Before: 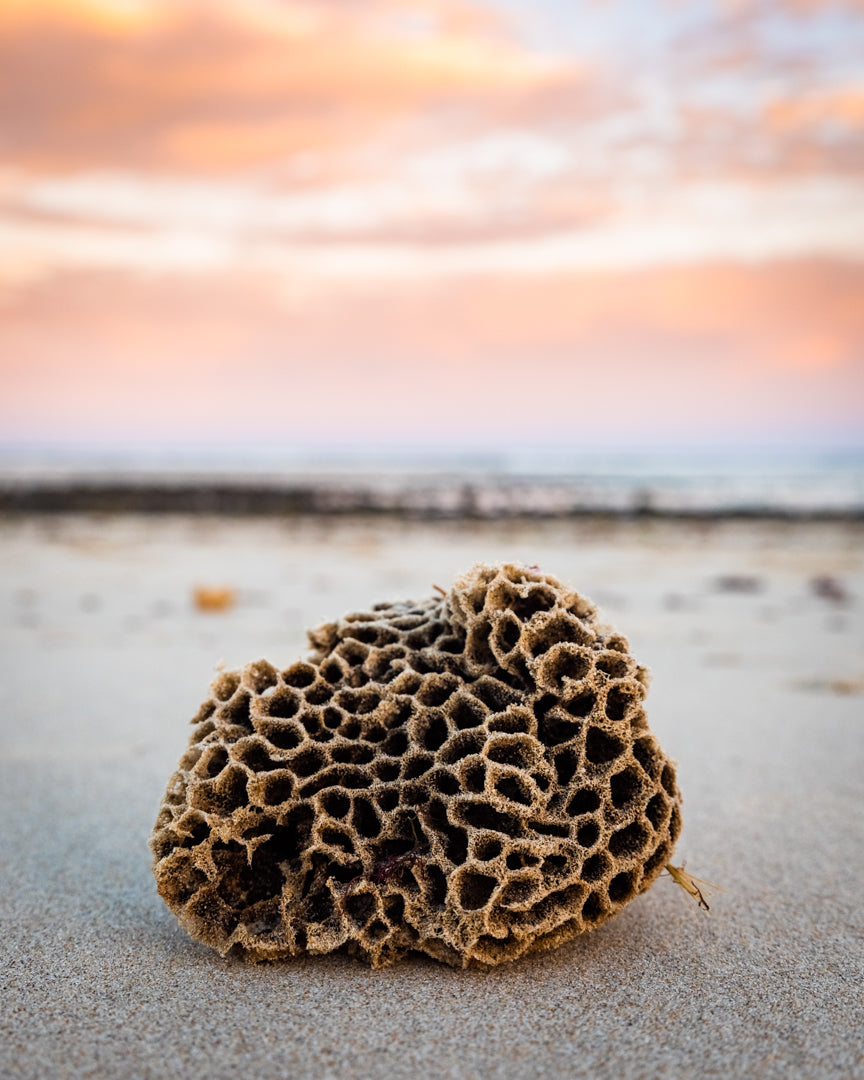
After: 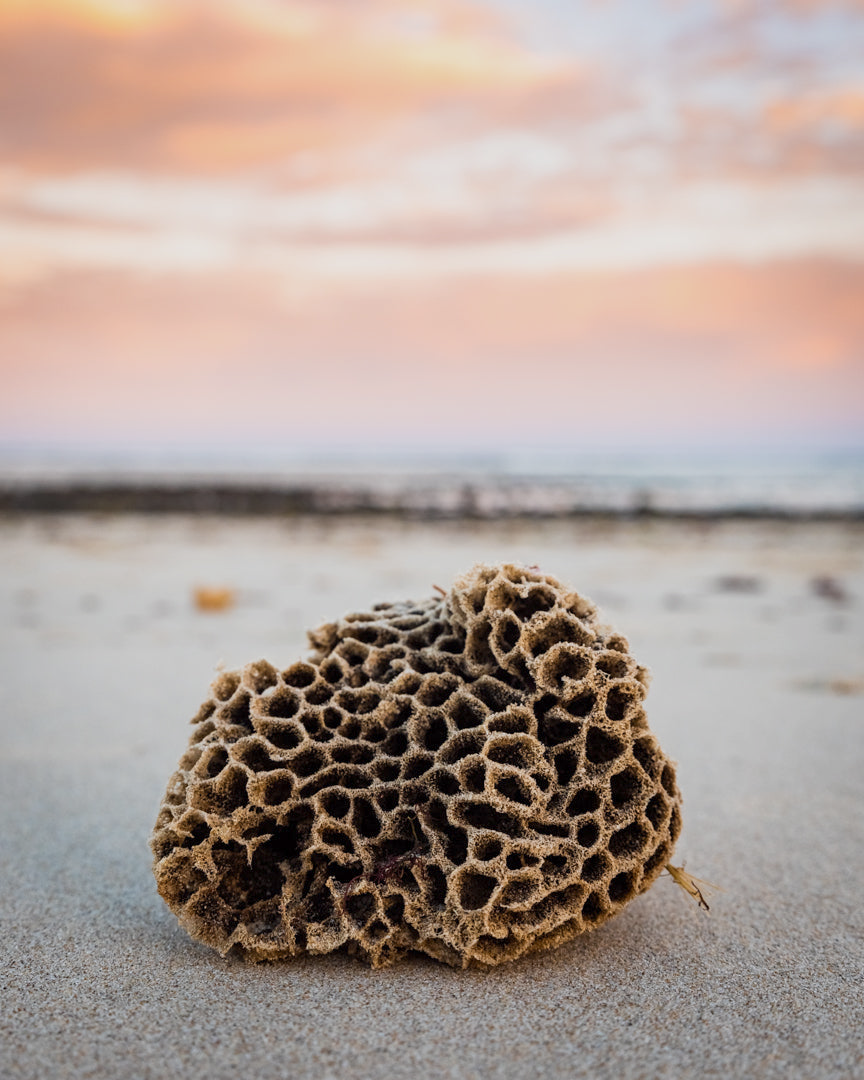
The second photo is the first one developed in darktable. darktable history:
color balance: contrast -15%
contrast brightness saturation: contrast 0.07
